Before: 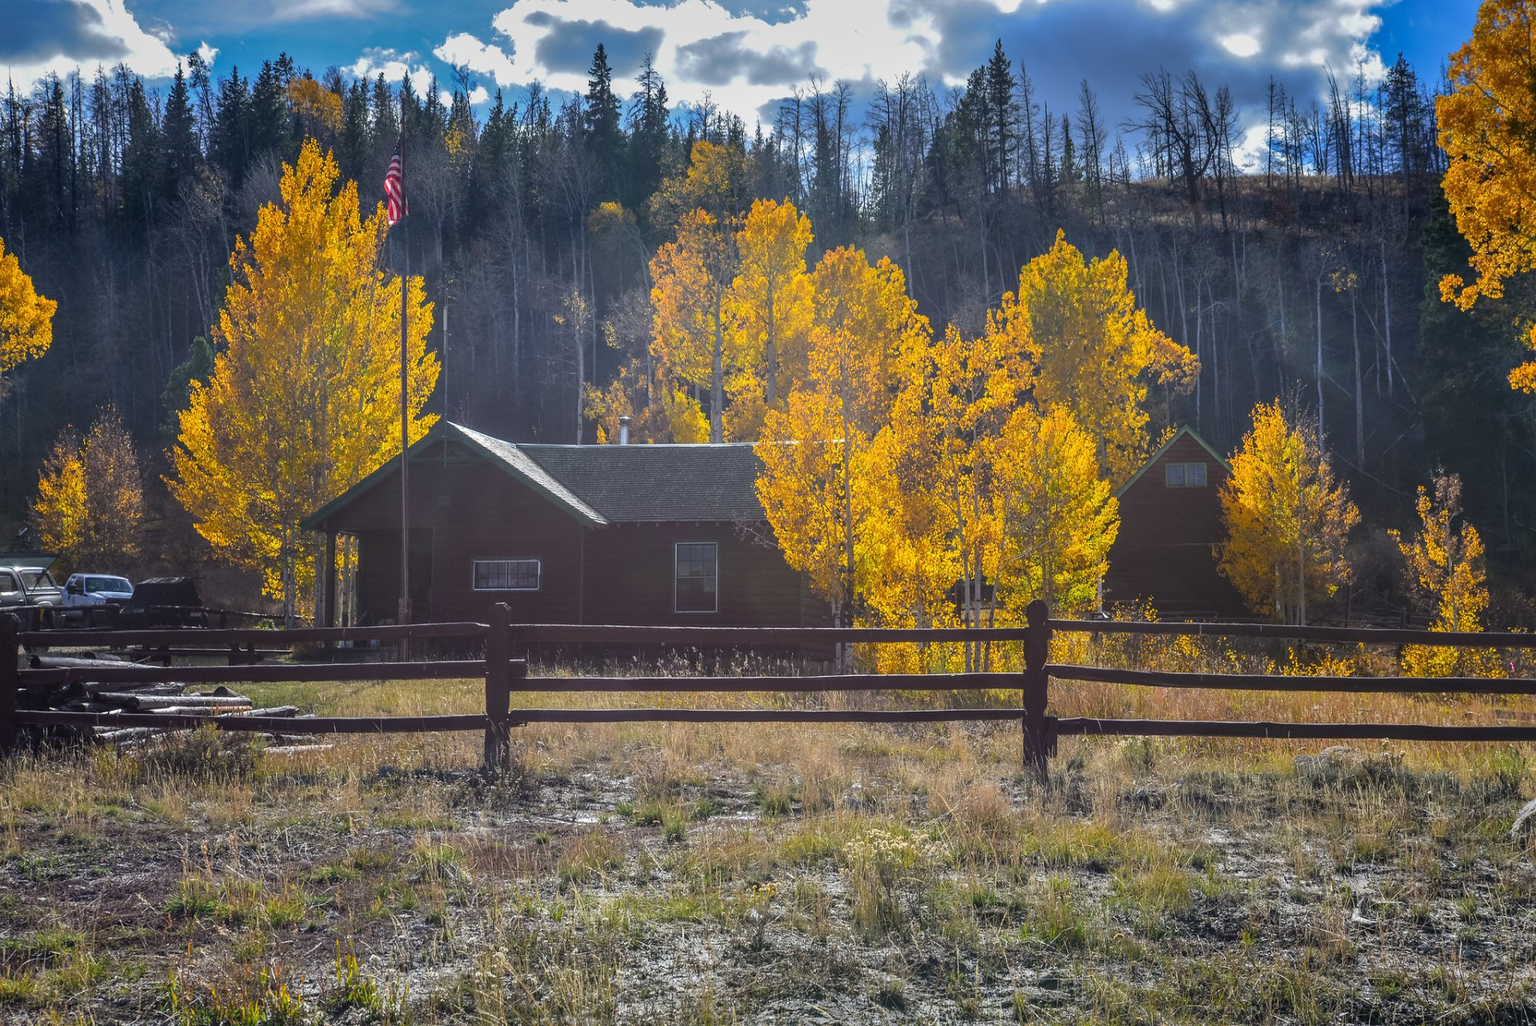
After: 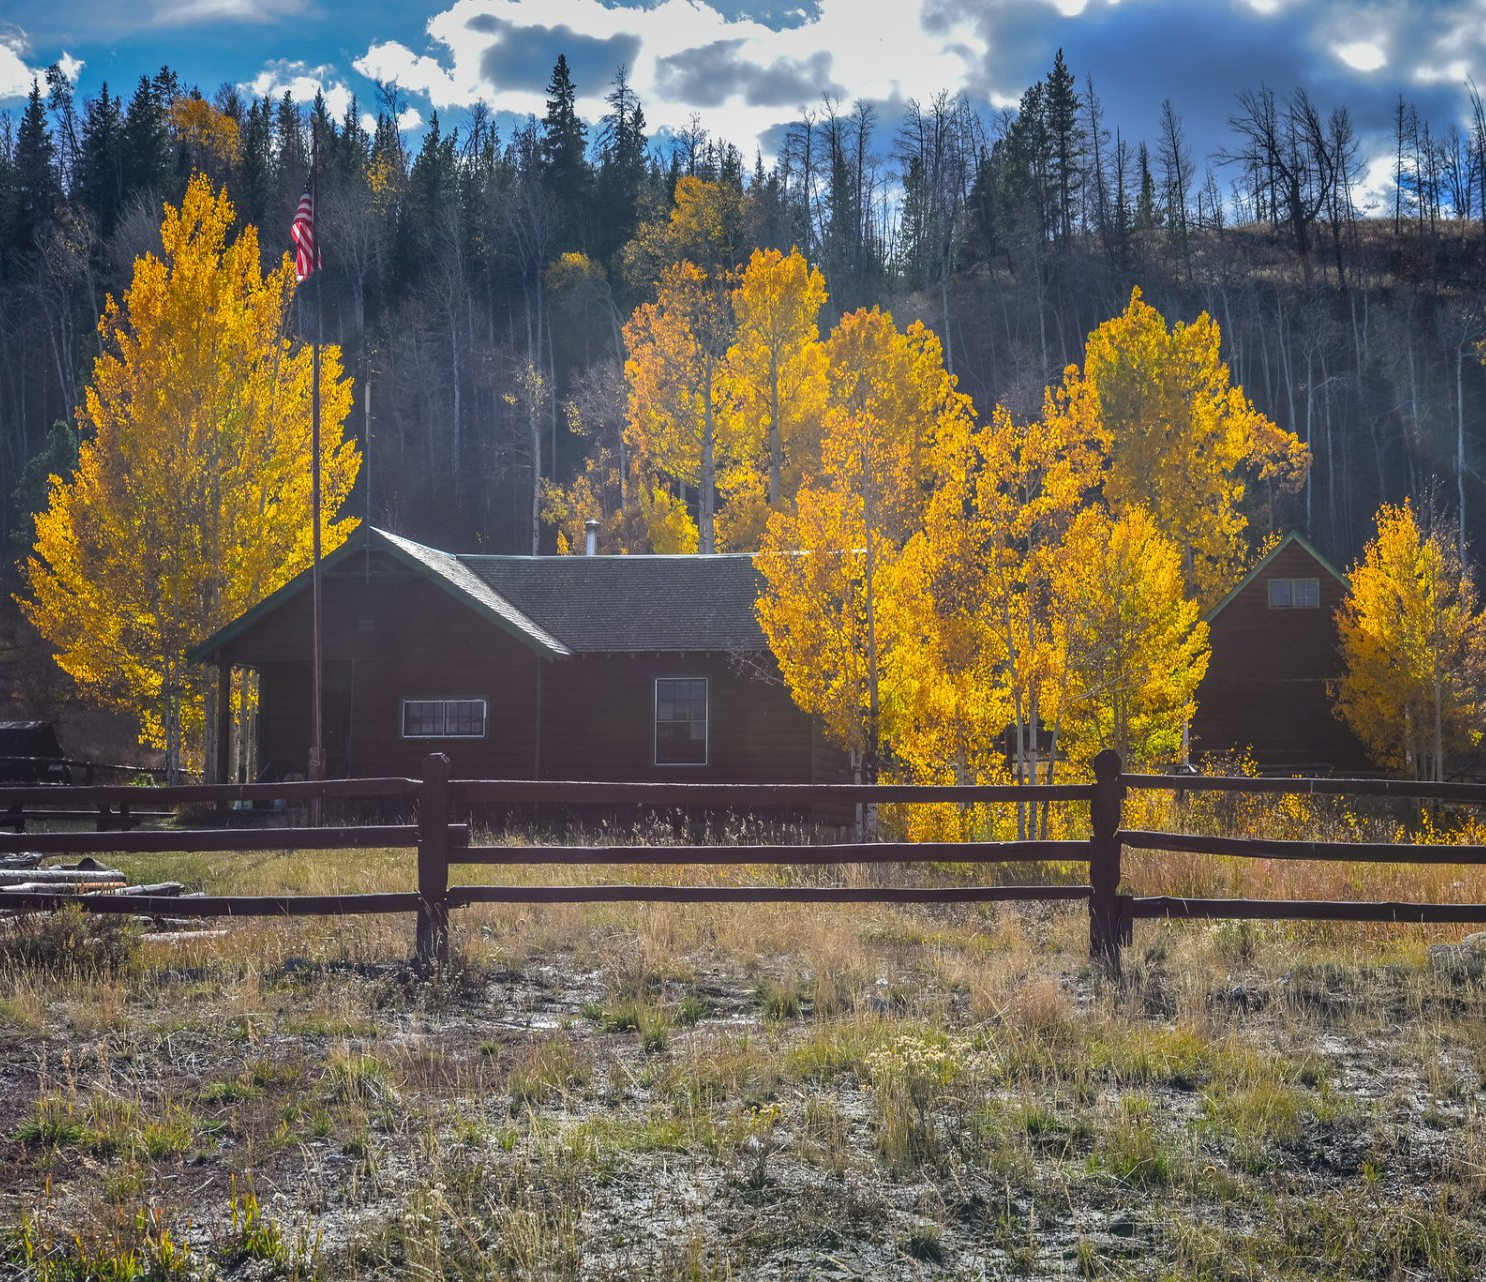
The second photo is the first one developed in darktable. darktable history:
crop: left 9.845%, right 12.738%
